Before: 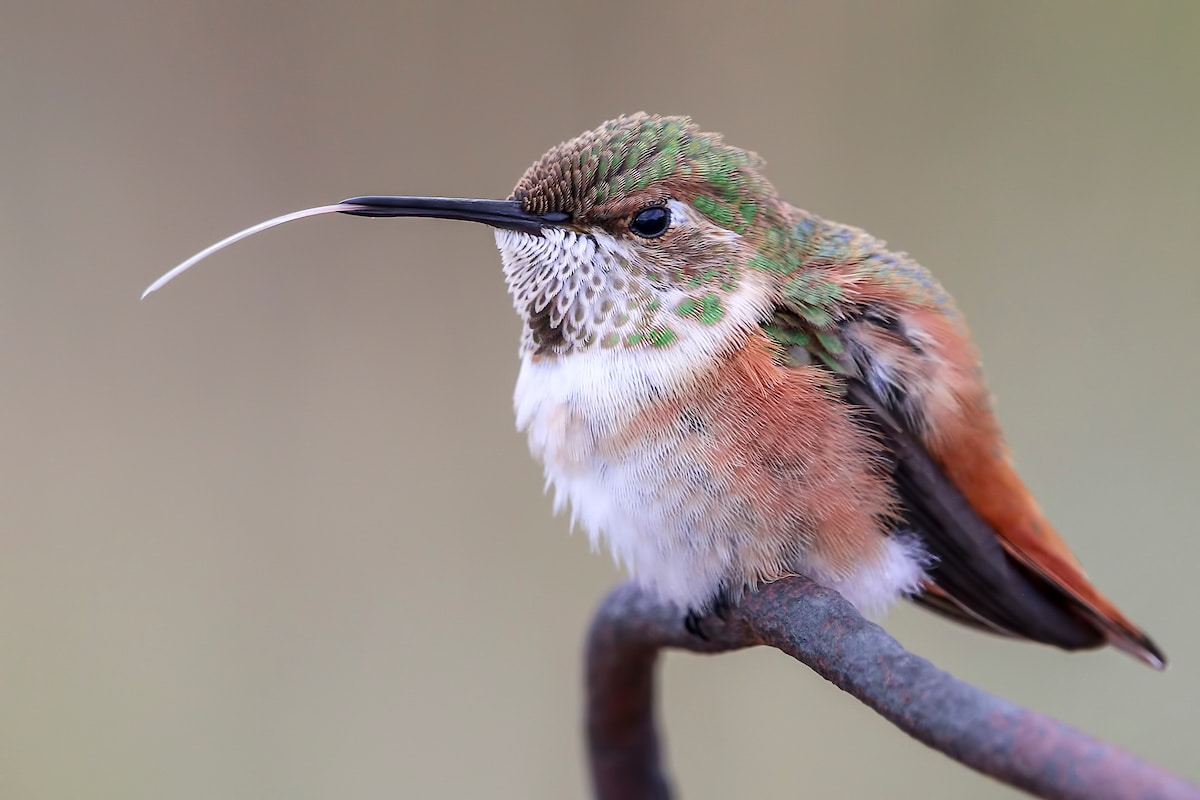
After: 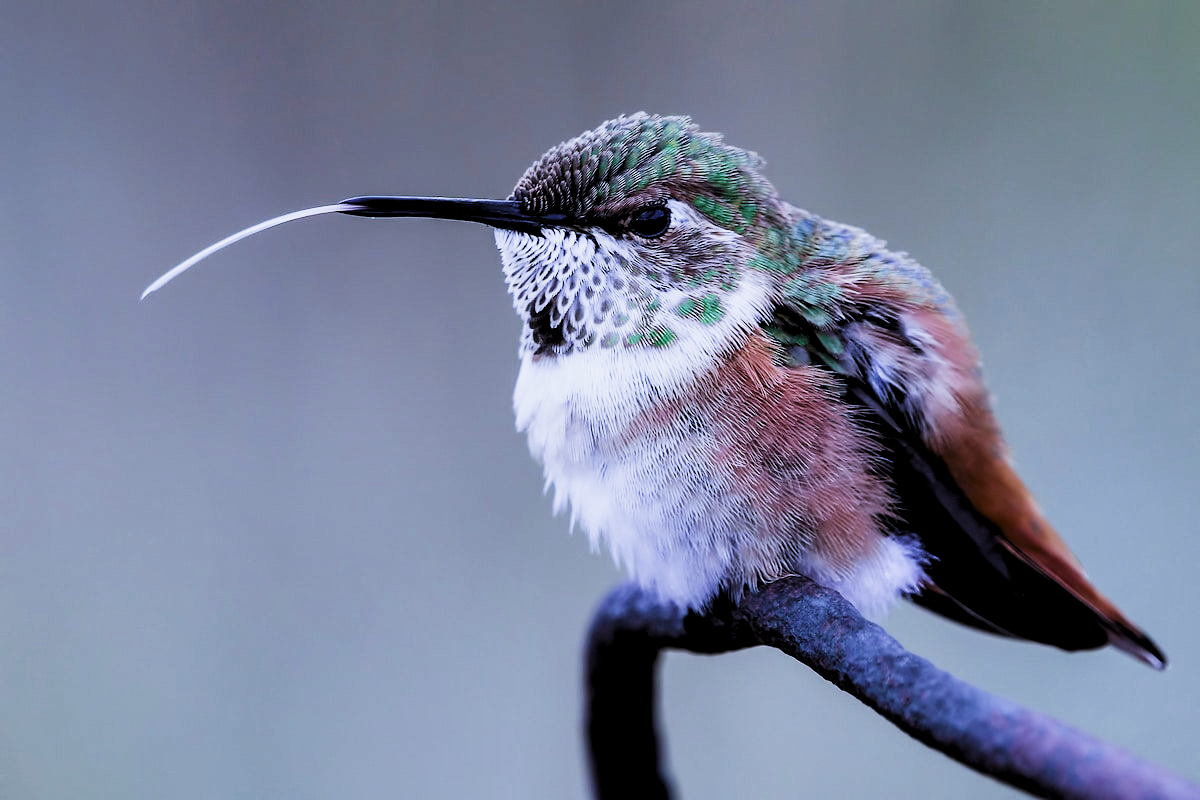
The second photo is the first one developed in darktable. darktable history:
levels: levels [0.116, 0.574, 1]
sigmoid: contrast 1.86, skew 0.35
white balance: red 0.871, blue 1.249
shadows and highlights: soften with gaussian
